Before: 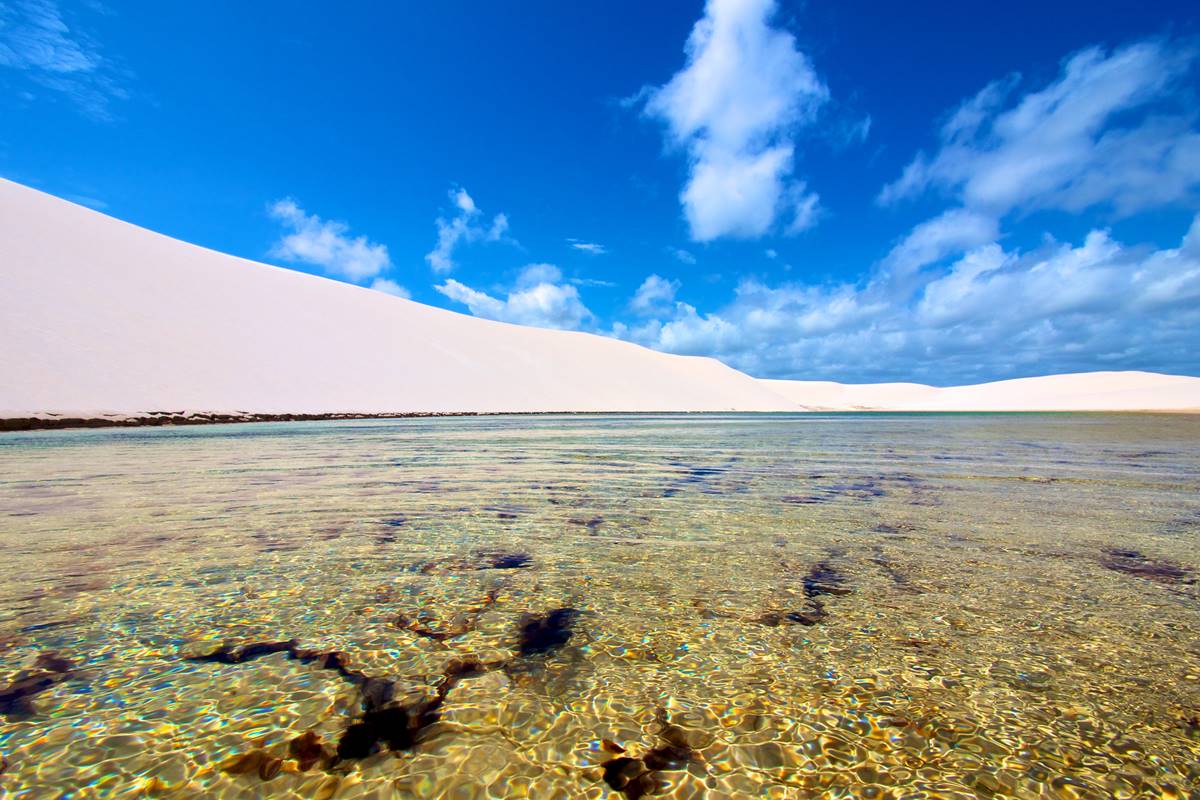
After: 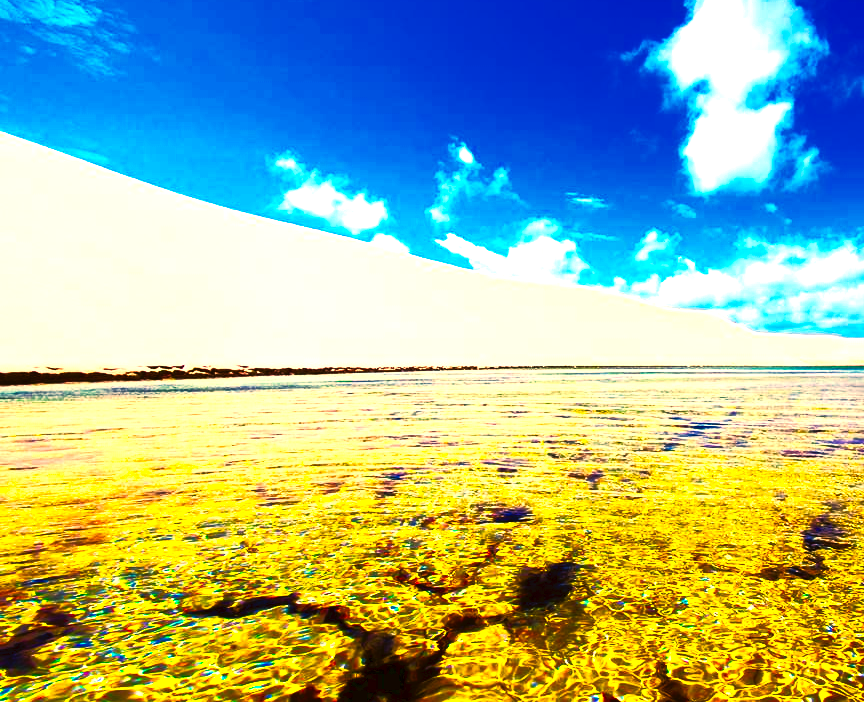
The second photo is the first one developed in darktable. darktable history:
crop: top 5.803%, right 27.864%, bottom 5.804%
levels: levels [0, 0.394, 0.787]
color correction: highlights a* 17.94, highlights b* 35.39, shadows a* 1.48, shadows b* 6.42, saturation 1.01
tone curve: curves: ch0 [(0, 0) (0.003, 0.031) (0.011, 0.033) (0.025, 0.036) (0.044, 0.045) (0.069, 0.06) (0.1, 0.079) (0.136, 0.109) (0.177, 0.15) (0.224, 0.192) (0.277, 0.262) (0.335, 0.347) (0.399, 0.433) (0.468, 0.528) (0.543, 0.624) (0.623, 0.705) (0.709, 0.788) (0.801, 0.865) (0.898, 0.933) (1, 1)], preserve colors none
base curve: curves: ch0 [(0, 0) (0.158, 0.273) (0.879, 0.895) (1, 1)], preserve colors none
exposure: compensate highlight preservation false
color balance rgb: linear chroma grading › global chroma 40.15%, perceptual saturation grading › global saturation 60.58%, perceptual saturation grading › highlights 20.44%, perceptual saturation grading › shadows -50.36%, perceptual brilliance grading › highlights 2.19%, perceptual brilliance grading › mid-tones -50.36%, perceptual brilliance grading › shadows -50.36%
